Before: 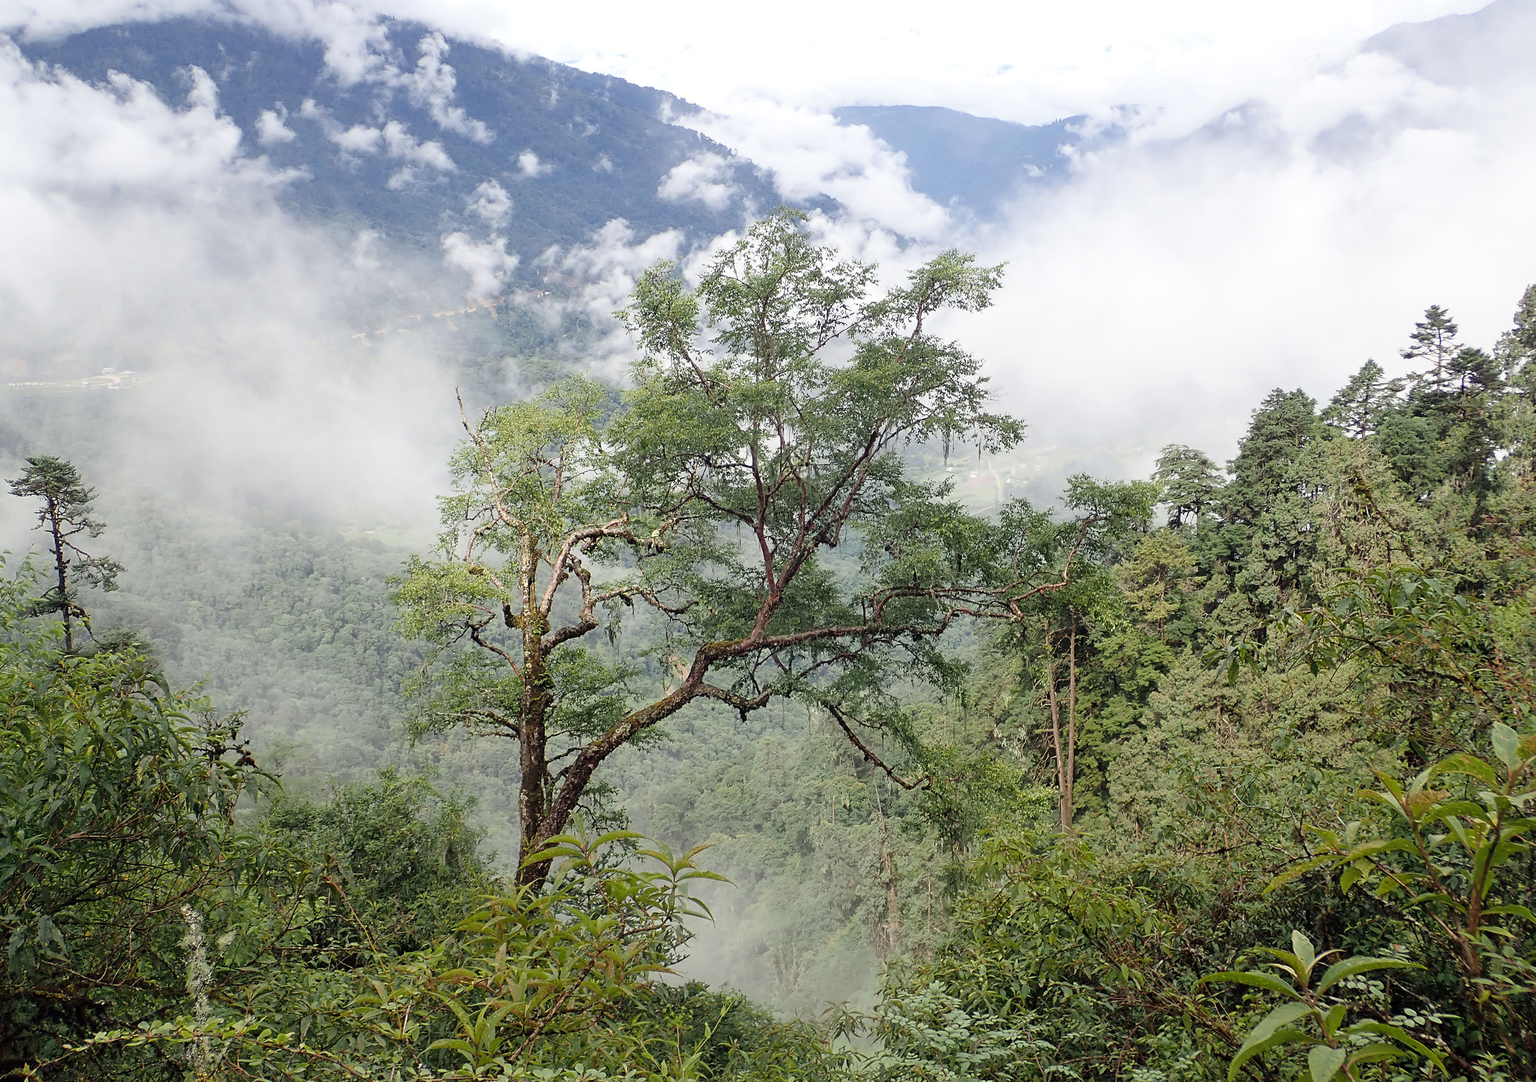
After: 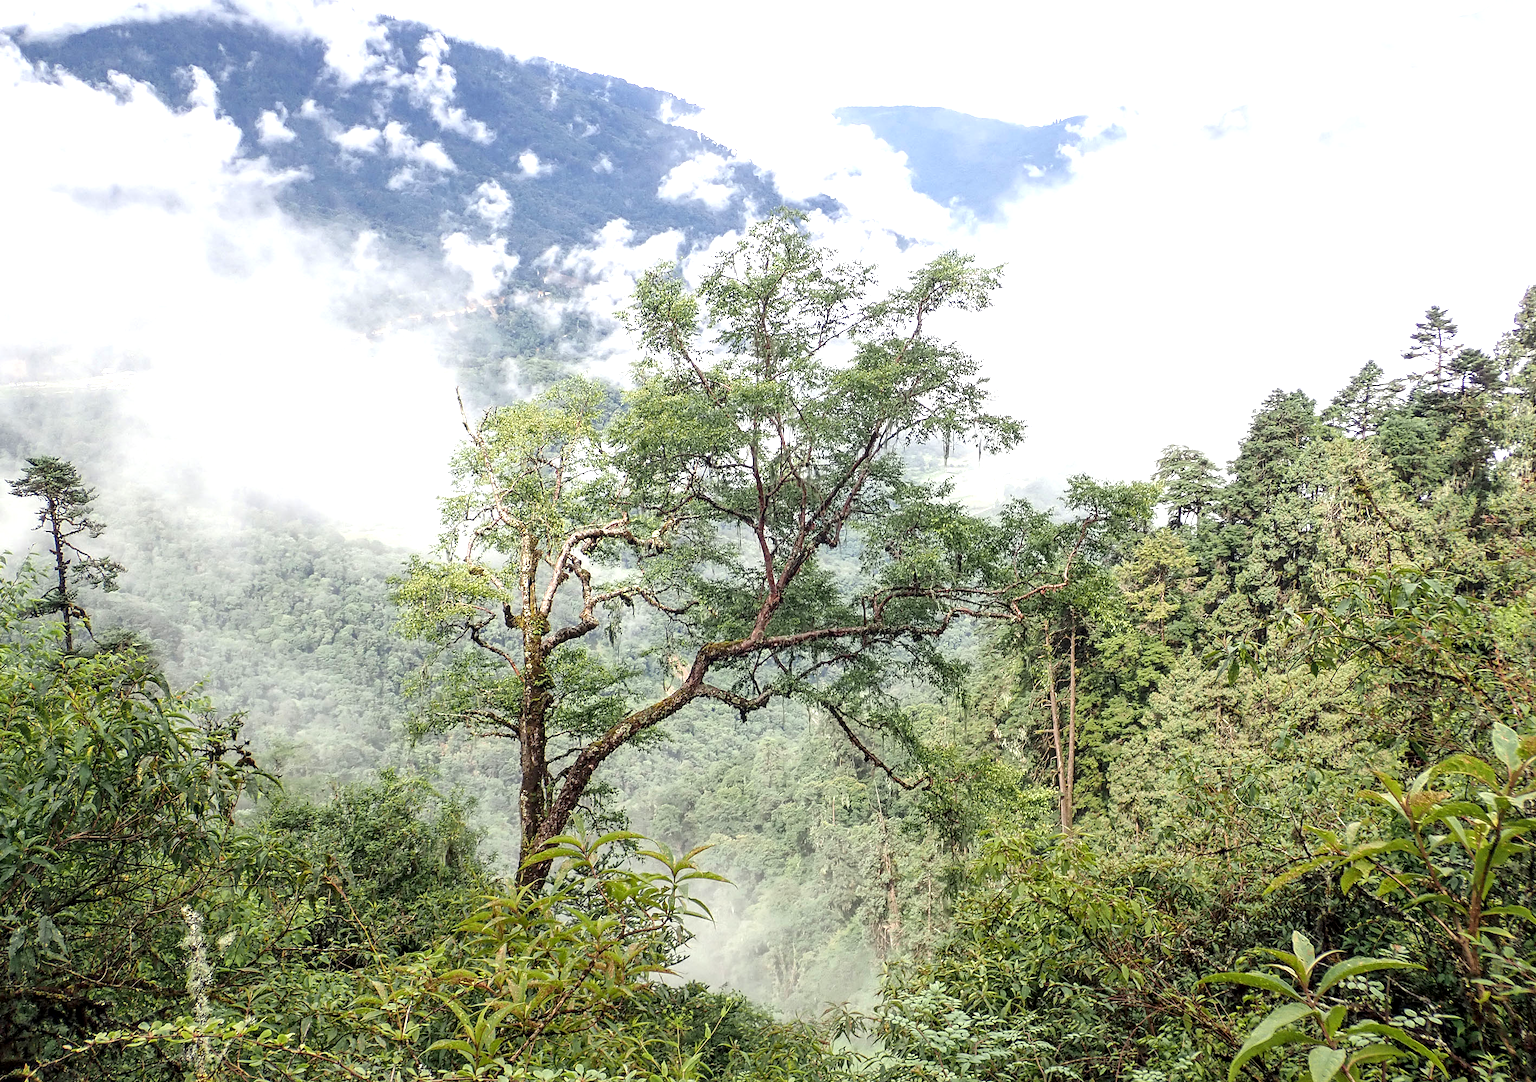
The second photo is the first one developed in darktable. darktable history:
local contrast: highlights 35%, detail 135%
exposure: black level correction 0, exposure 0.7 EV, compensate exposure bias true, compensate highlight preservation false
